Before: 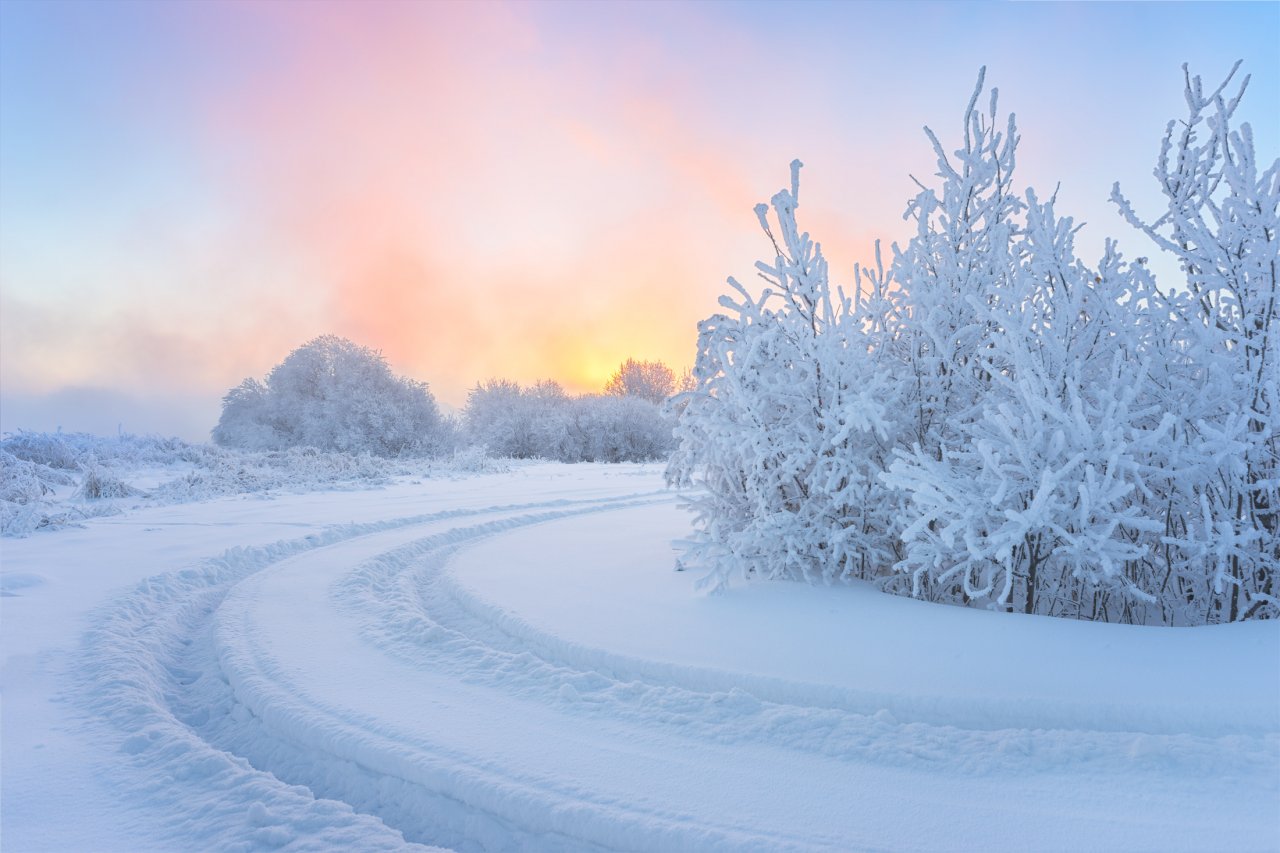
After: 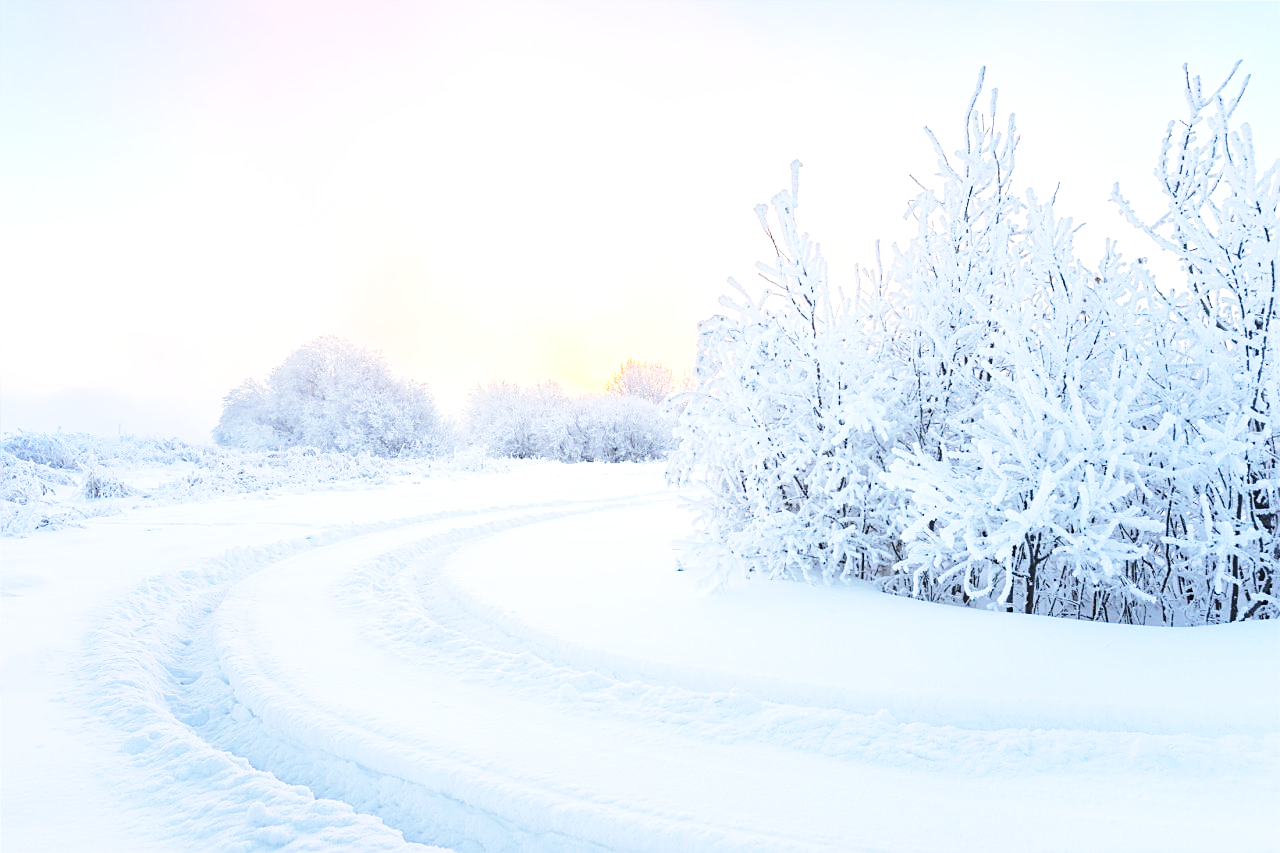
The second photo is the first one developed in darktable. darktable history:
sharpen: on, module defaults
tone equalizer: -8 EV -0.75 EV, -7 EV -0.7 EV, -6 EV -0.6 EV, -5 EV -0.4 EV, -3 EV 0.4 EV, -2 EV 0.6 EV, -1 EV 0.7 EV, +0 EV 0.75 EV, edges refinement/feathering 500, mask exposure compensation -1.57 EV, preserve details no
base curve: curves: ch0 [(0, 0) (0.028, 0.03) (0.121, 0.232) (0.46, 0.748) (0.859, 0.968) (1, 1)], preserve colors none
